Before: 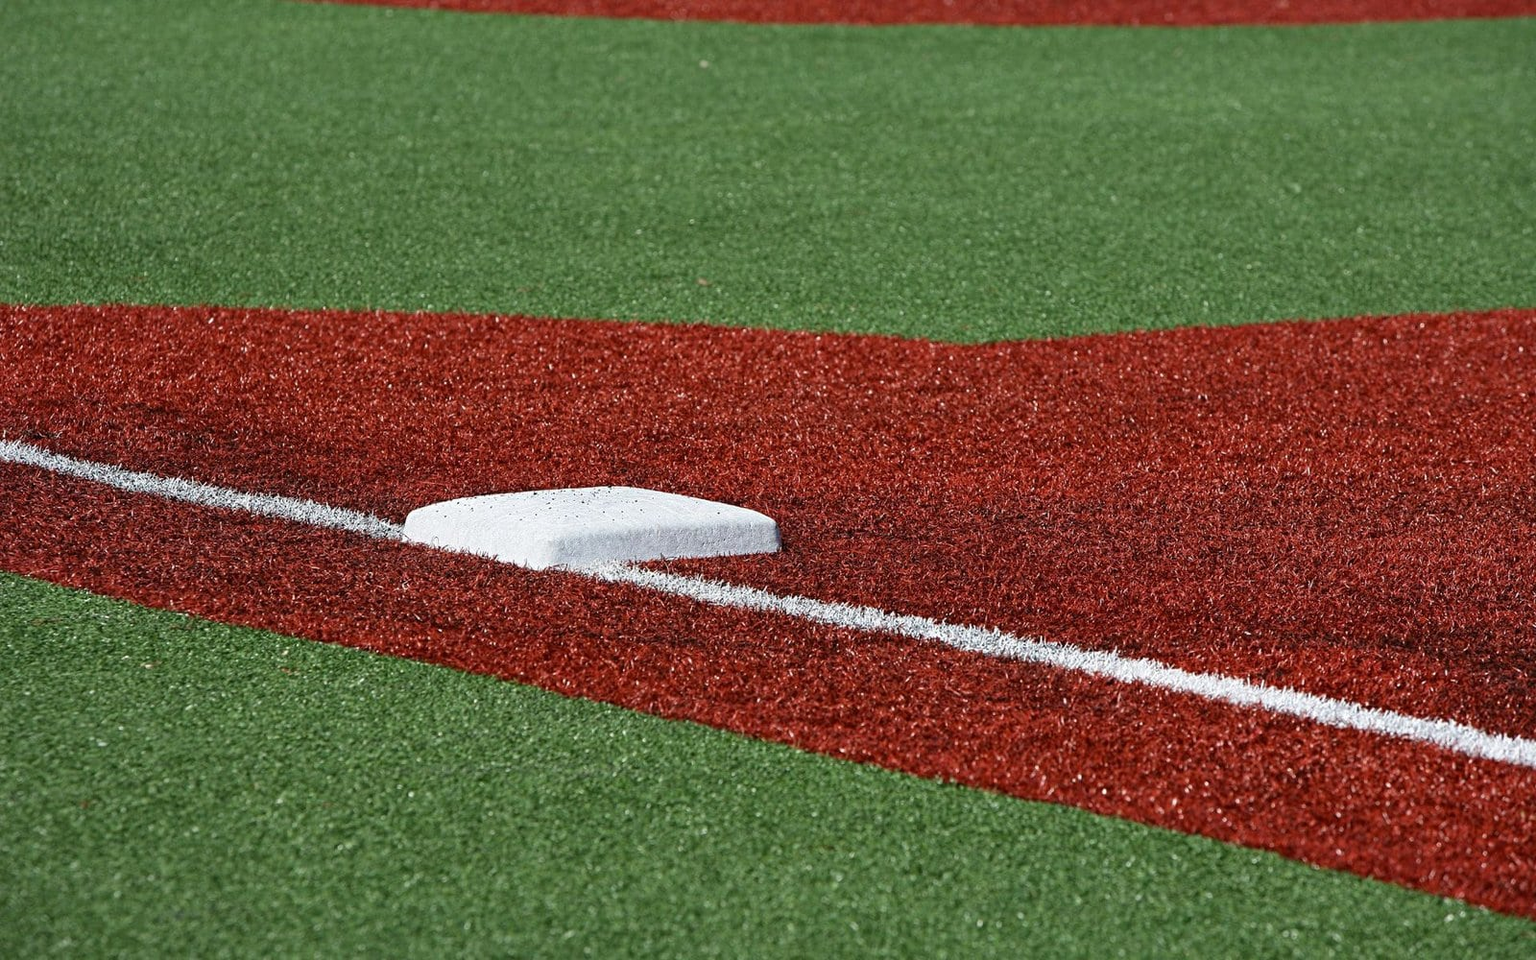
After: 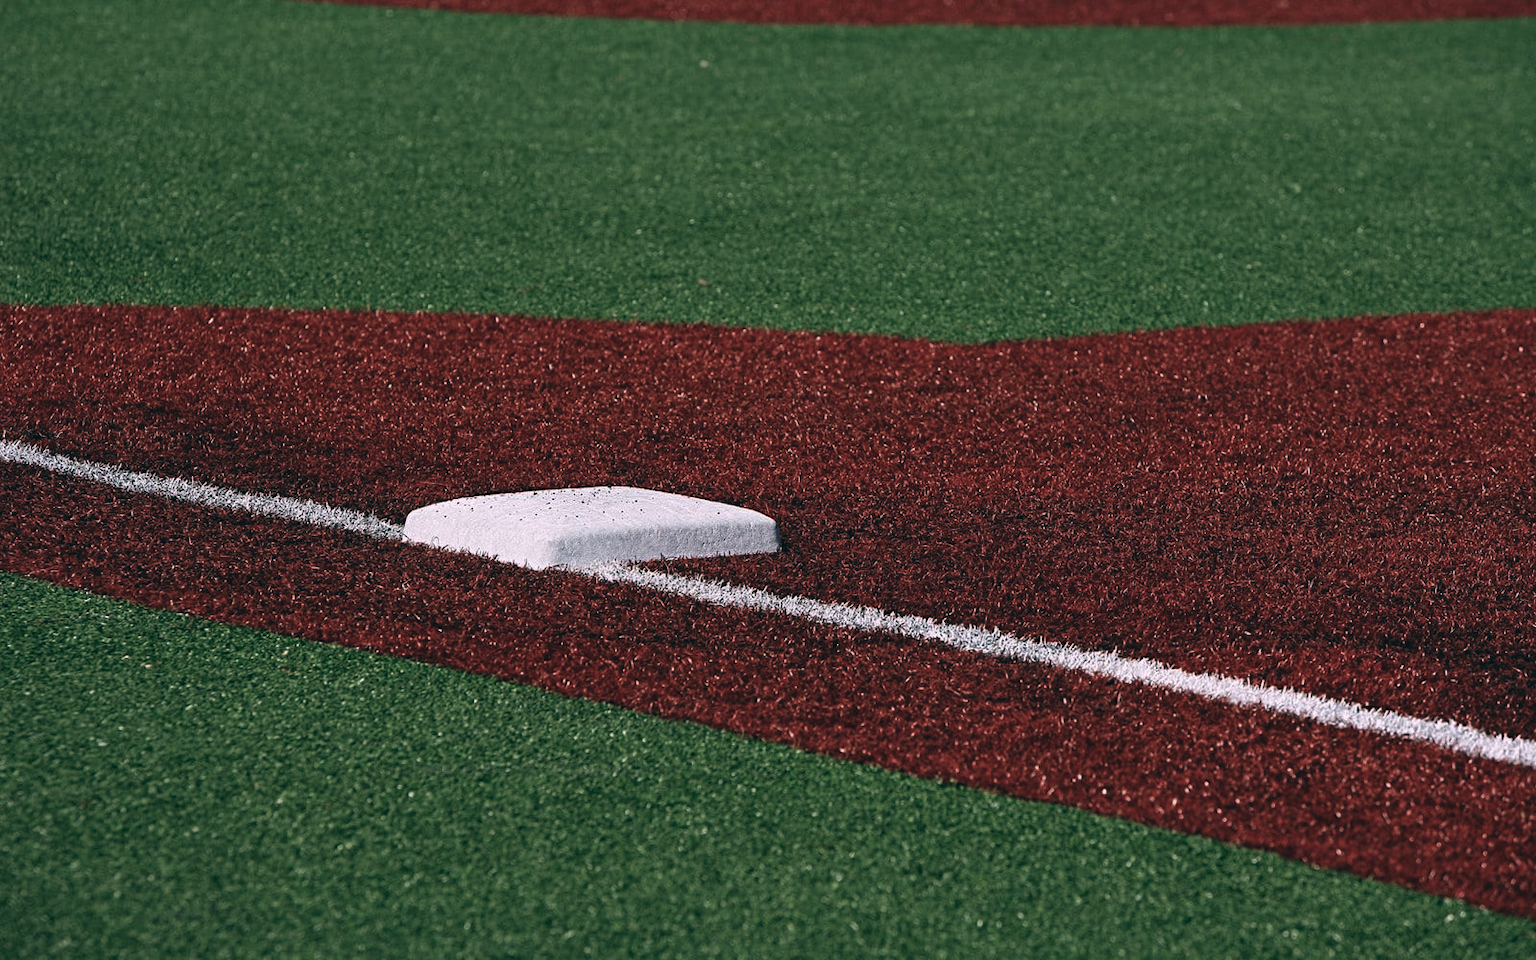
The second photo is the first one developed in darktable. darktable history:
color balance: lift [1.016, 0.983, 1, 1.017], gamma [0.78, 1.018, 1.043, 0.957], gain [0.786, 1.063, 0.937, 1.017], input saturation 118.26%, contrast 13.43%, contrast fulcrum 21.62%, output saturation 82.76%
color correction: saturation 0.8
